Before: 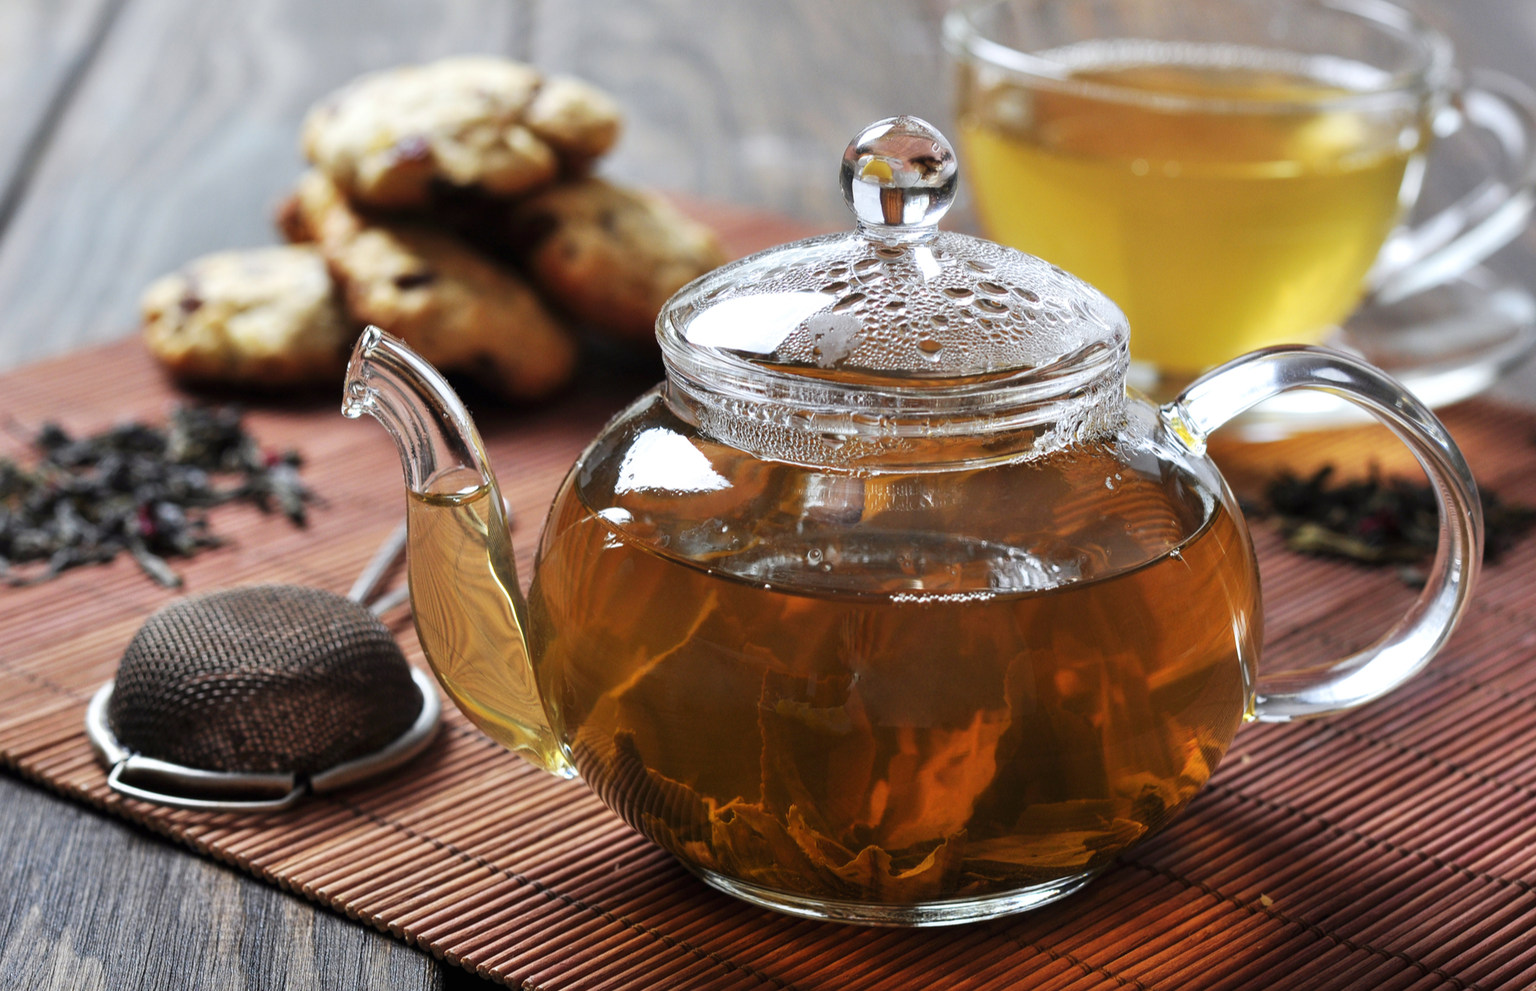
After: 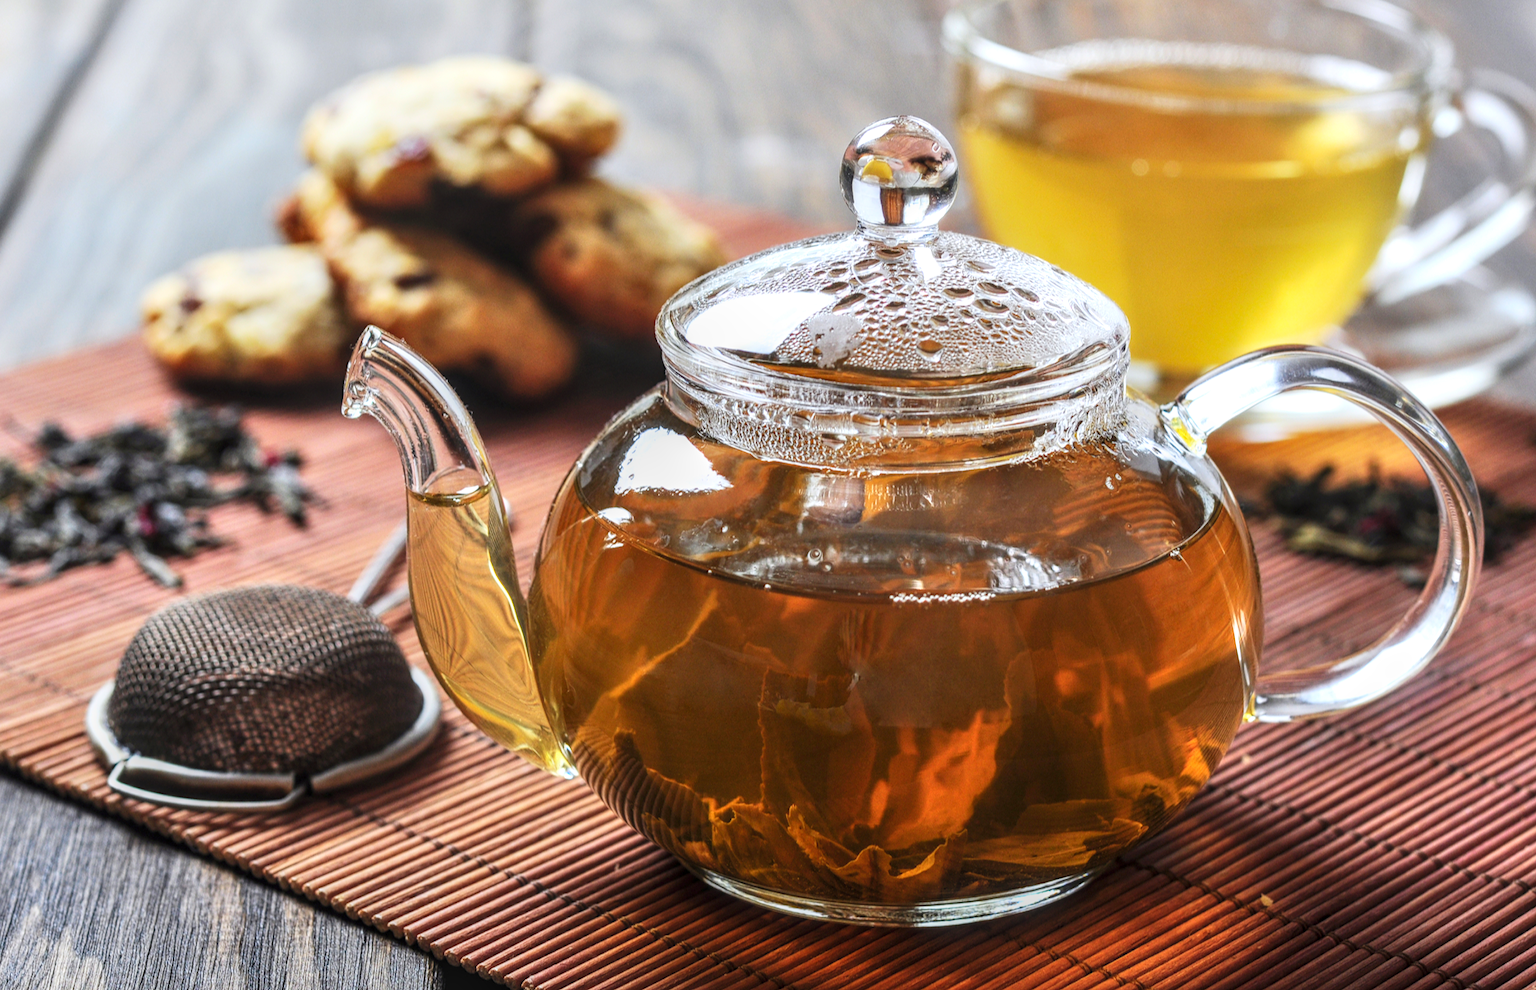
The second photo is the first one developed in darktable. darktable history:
local contrast: highlights 5%, shadows 5%, detail 133%
contrast brightness saturation: contrast 0.196, brightness 0.168, saturation 0.229
